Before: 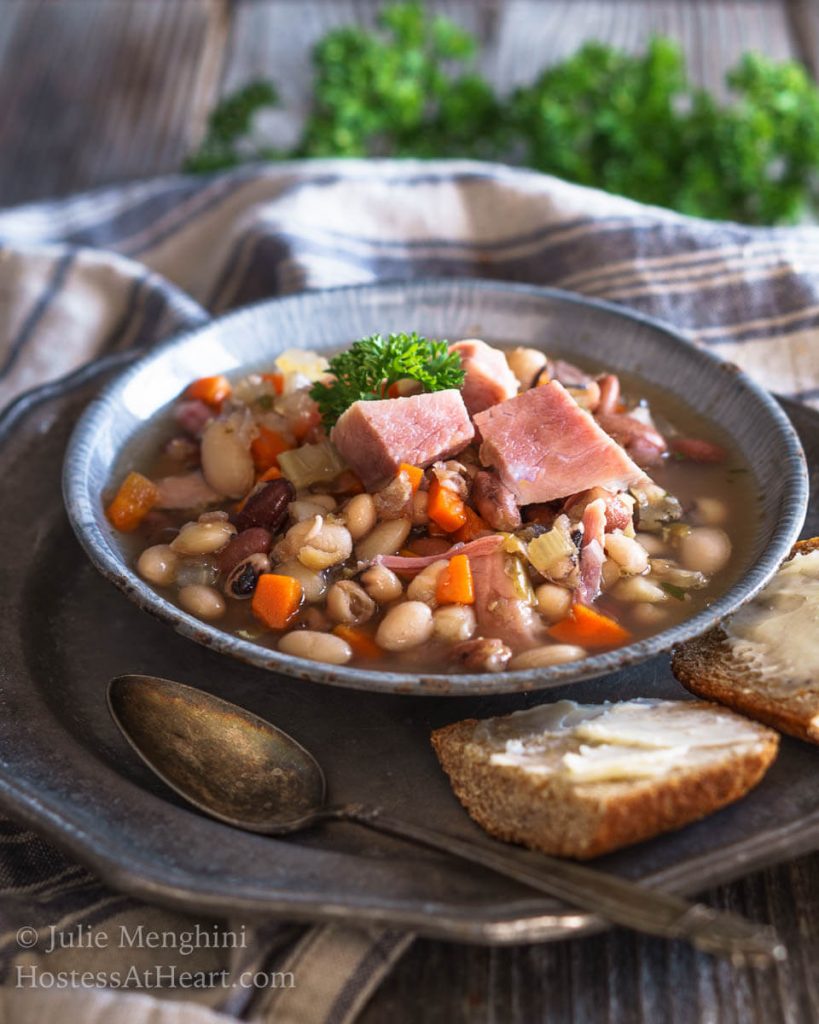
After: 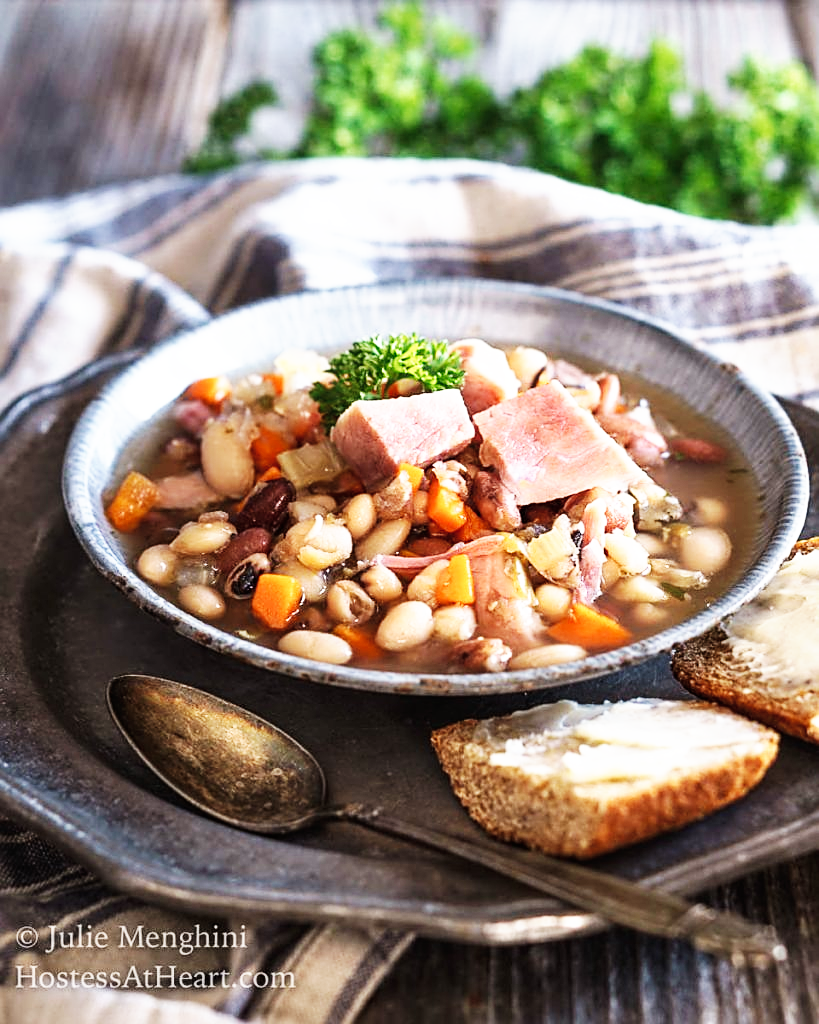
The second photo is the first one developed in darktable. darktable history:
color correction: highlights b* 0.009, saturation 0.819
base curve: curves: ch0 [(0, 0) (0.007, 0.004) (0.027, 0.03) (0.046, 0.07) (0.207, 0.54) (0.442, 0.872) (0.673, 0.972) (1, 1)], preserve colors none
exposure: compensate highlight preservation false
sharpen: amount 0.492
